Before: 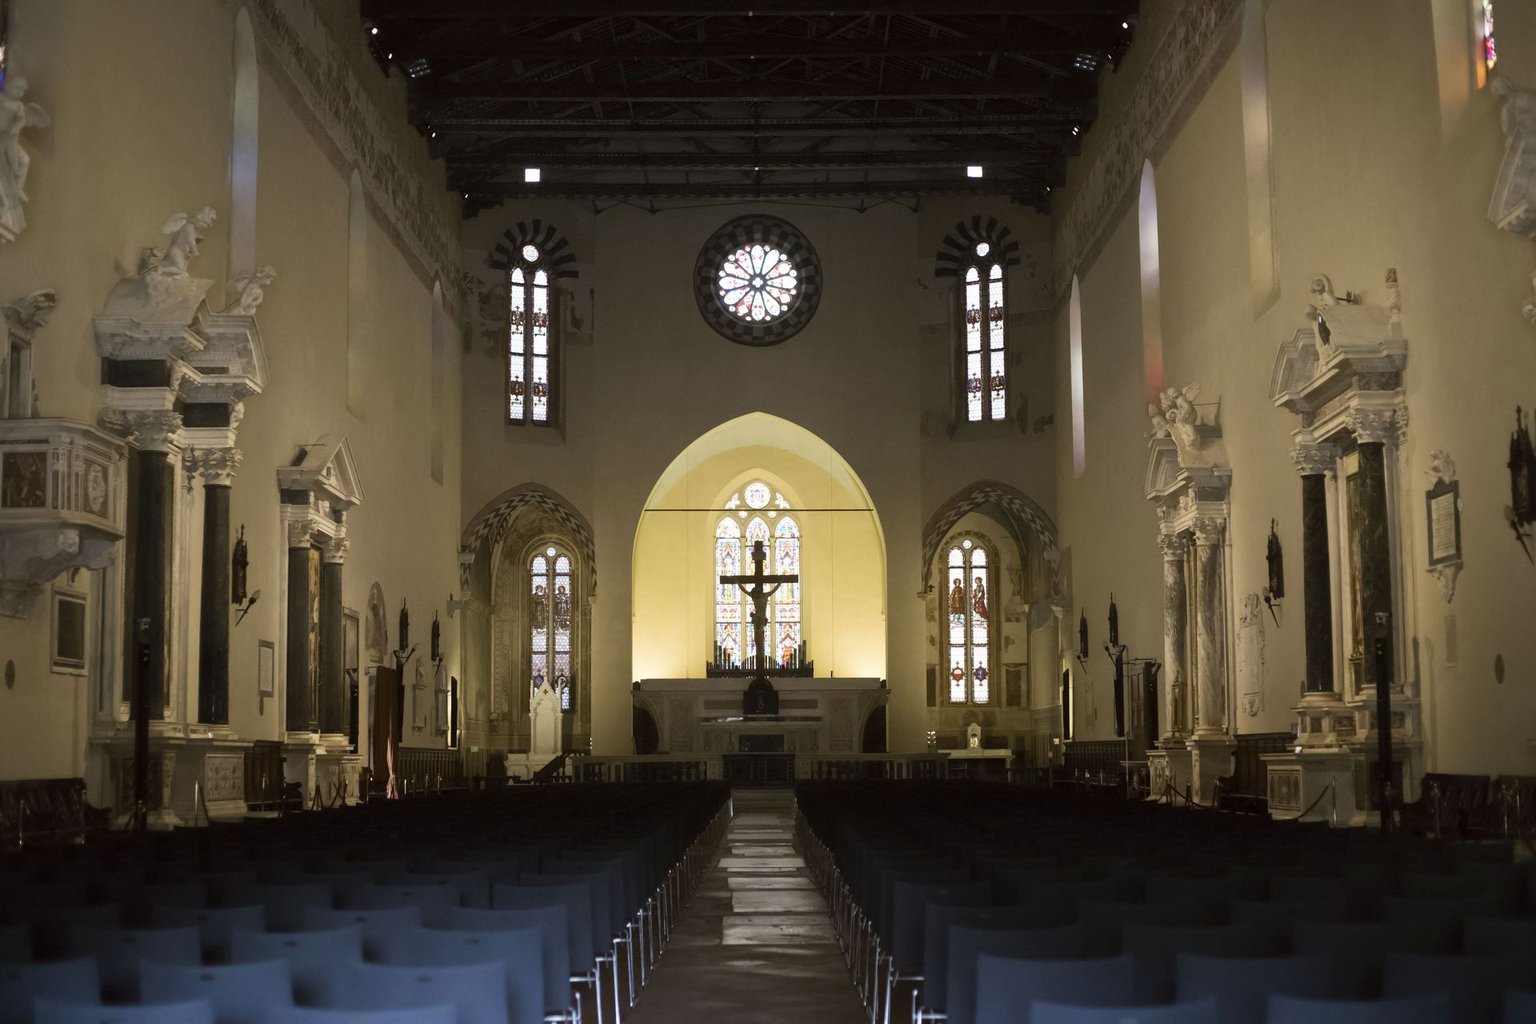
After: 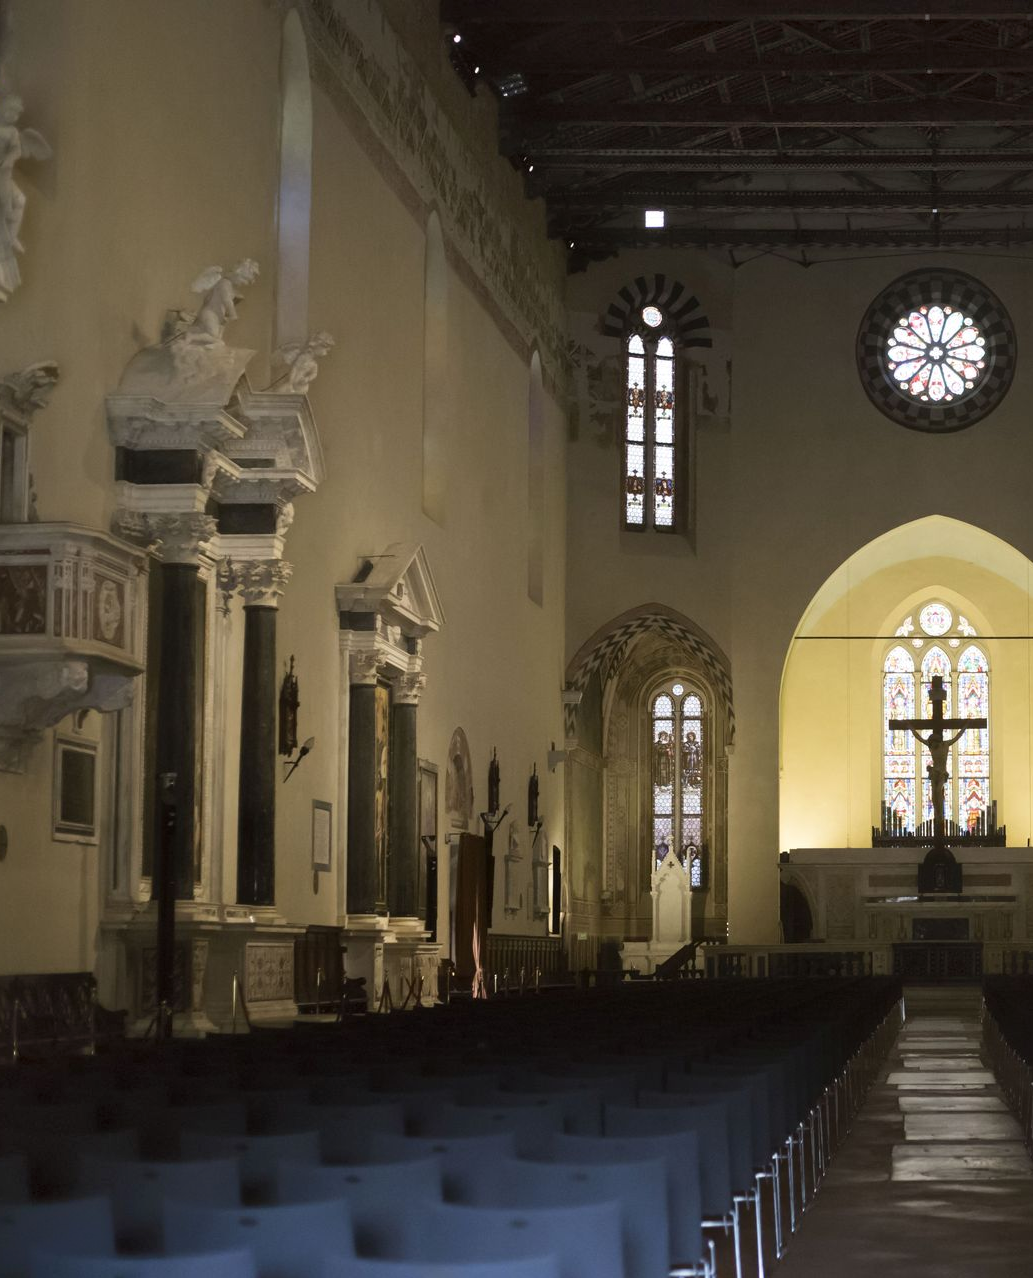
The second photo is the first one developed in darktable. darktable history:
crop: left 0.587%, right 45.588%, bottom 0.086%
shadows and highlights: shadows 62.66, white point adjustment 0.37, highlights -34.44, compress 83.82%
